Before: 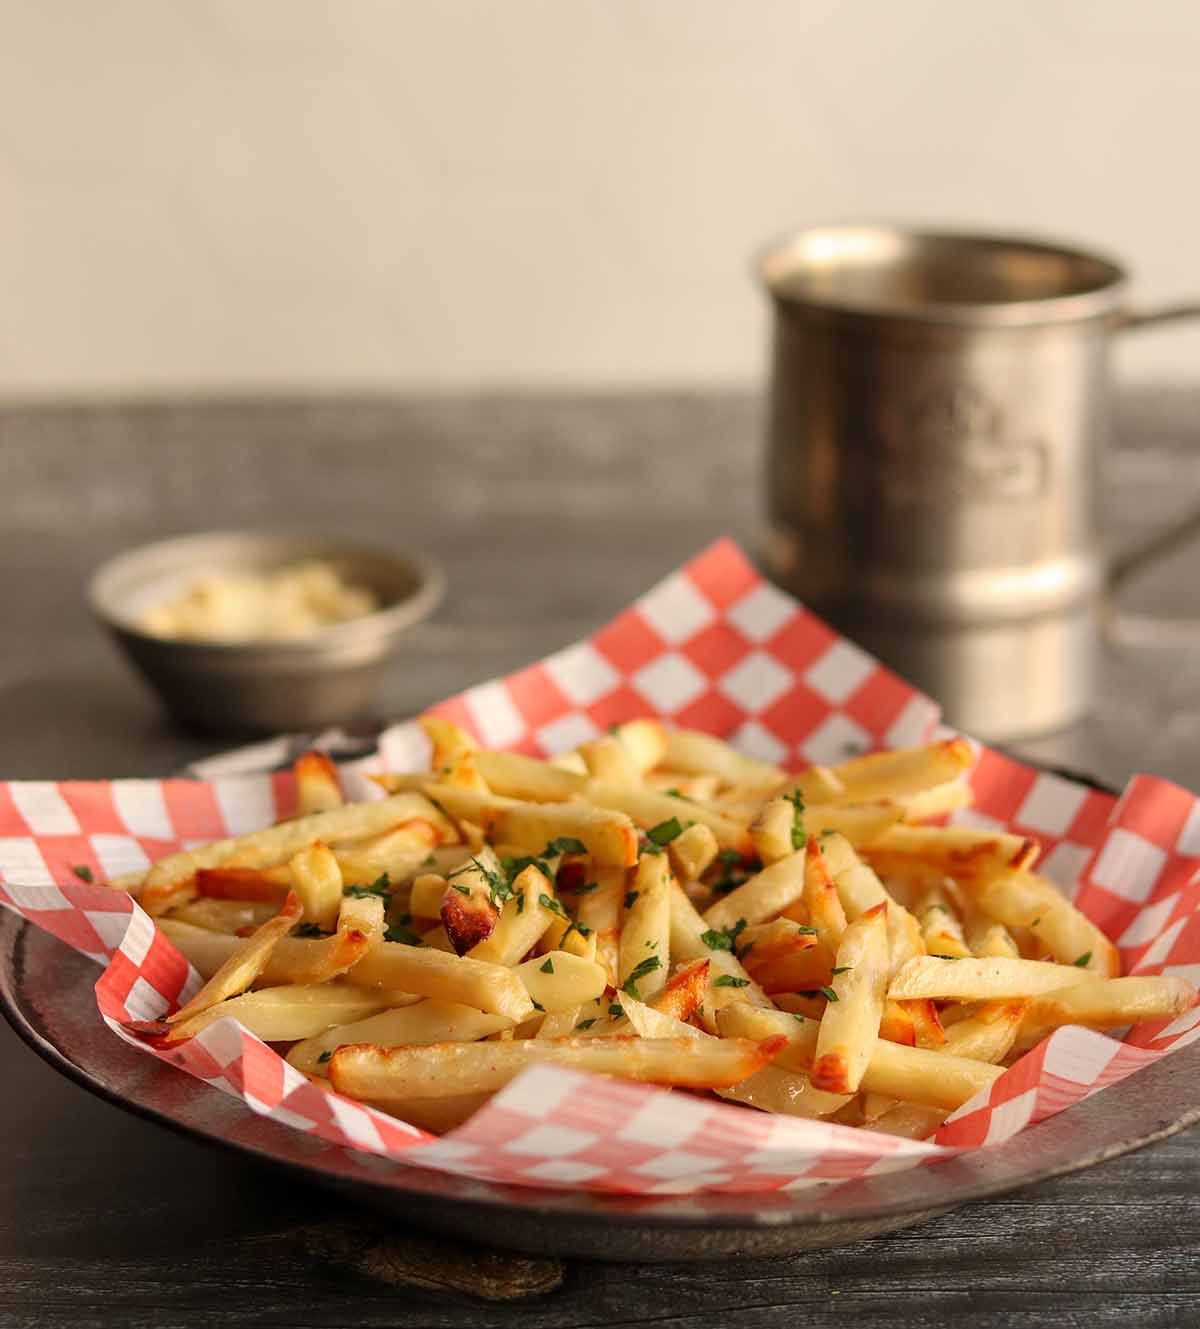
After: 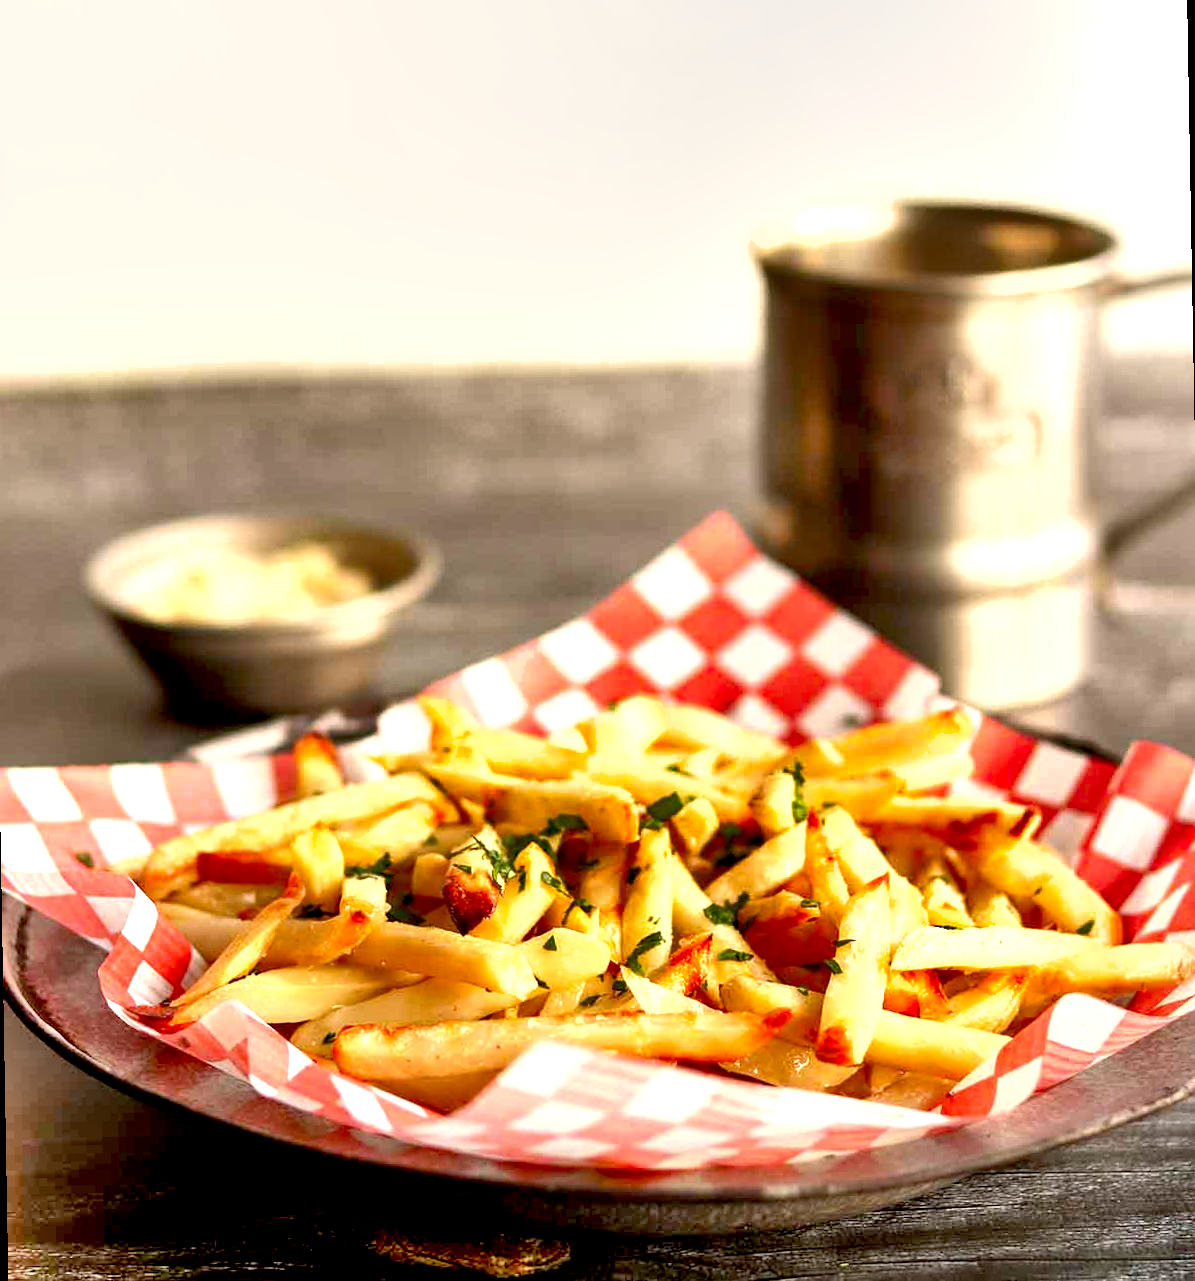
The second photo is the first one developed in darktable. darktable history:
rotate and perspective: rotation -1°, crop left 0.011, crop right 0.989, crop top 0.025, crop bottom 0.975
shadows and highlights: soften with gaussian
exposure: black level correction 0.011, exposure 1.088 EV, compensate exposure bias true, compensate highlight preservation false
